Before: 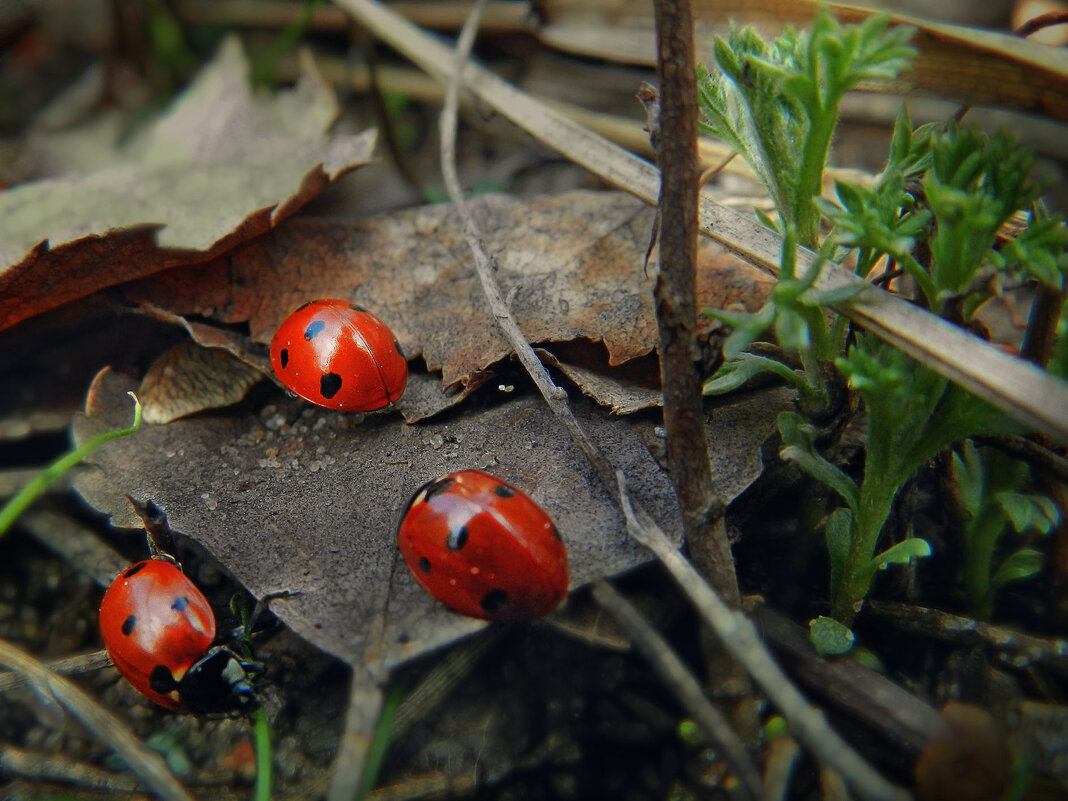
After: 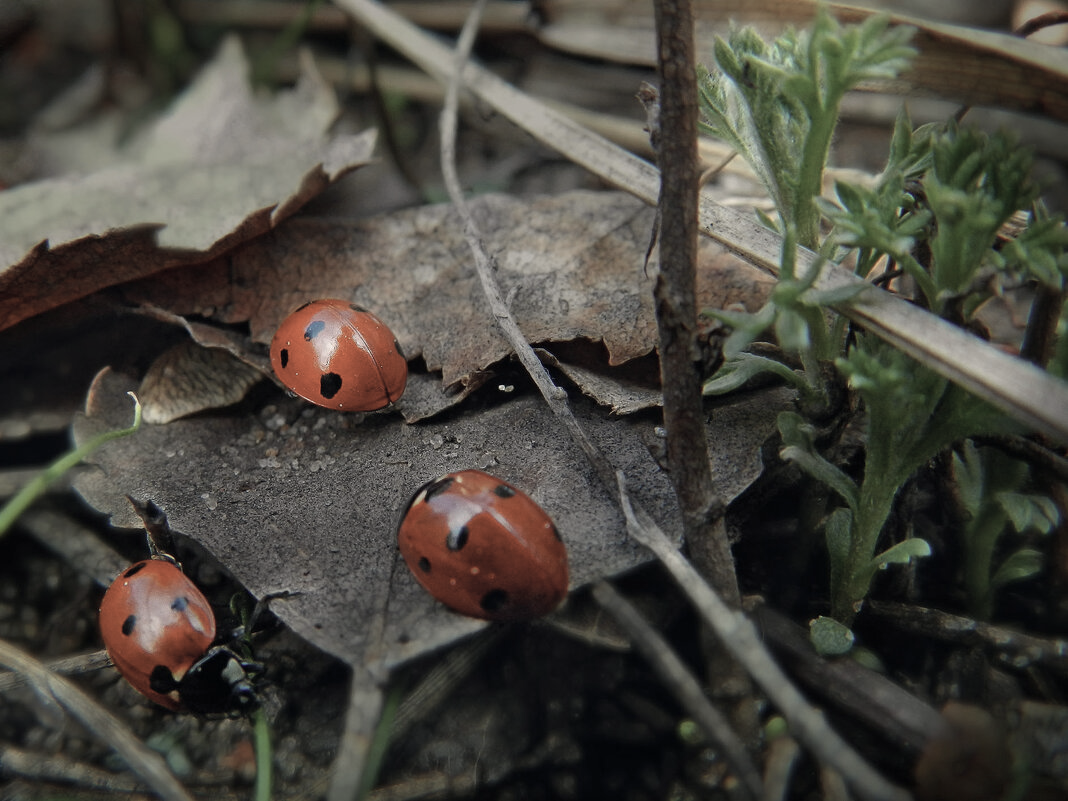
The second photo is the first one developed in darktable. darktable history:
color correction: highlights b* -0.025, saturation 0.483
